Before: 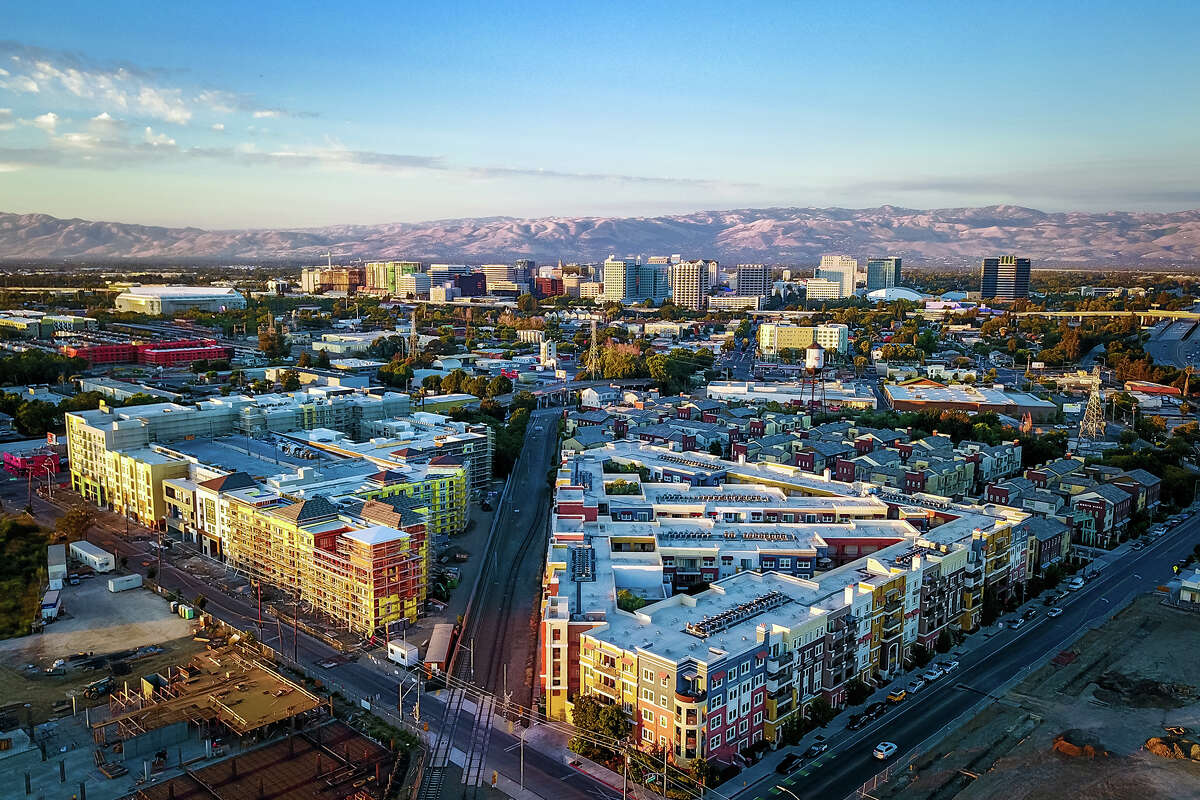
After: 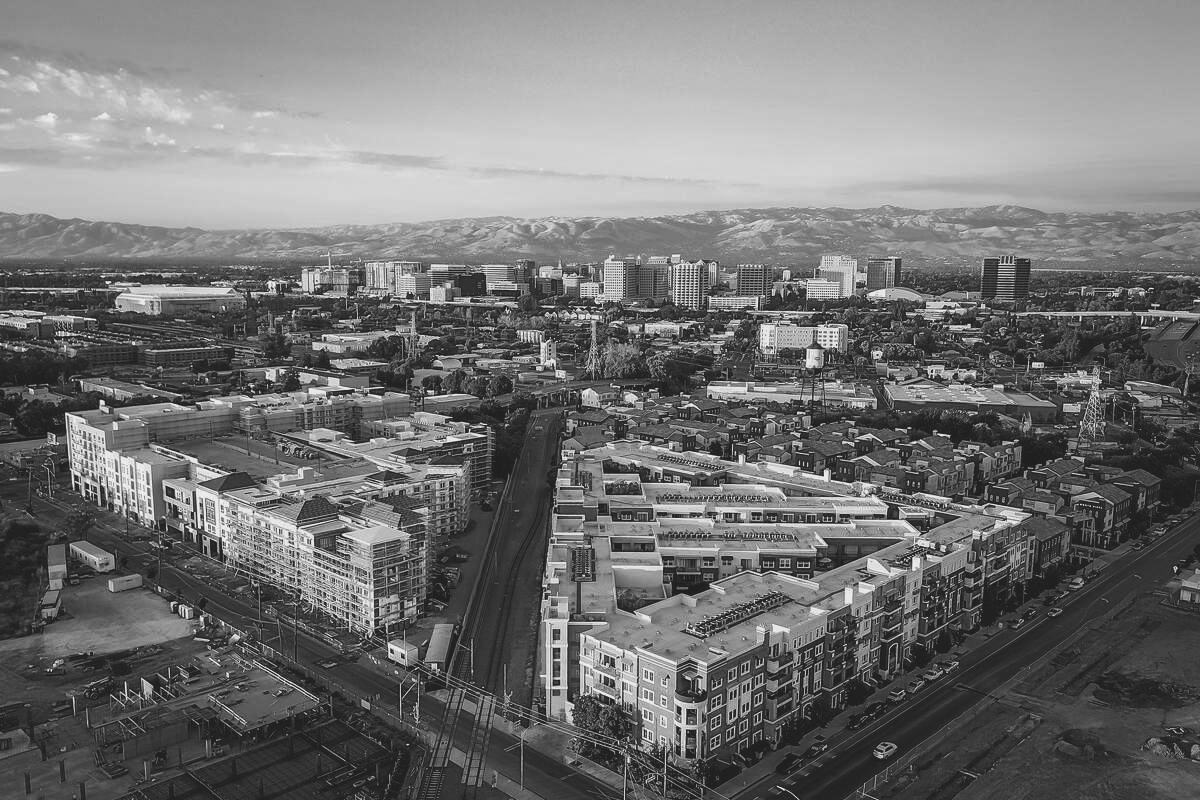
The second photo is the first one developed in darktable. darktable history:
exposure: black level correction -0.015, compensate highlight preservation false
monochrome: a -74.22, b 78.2
